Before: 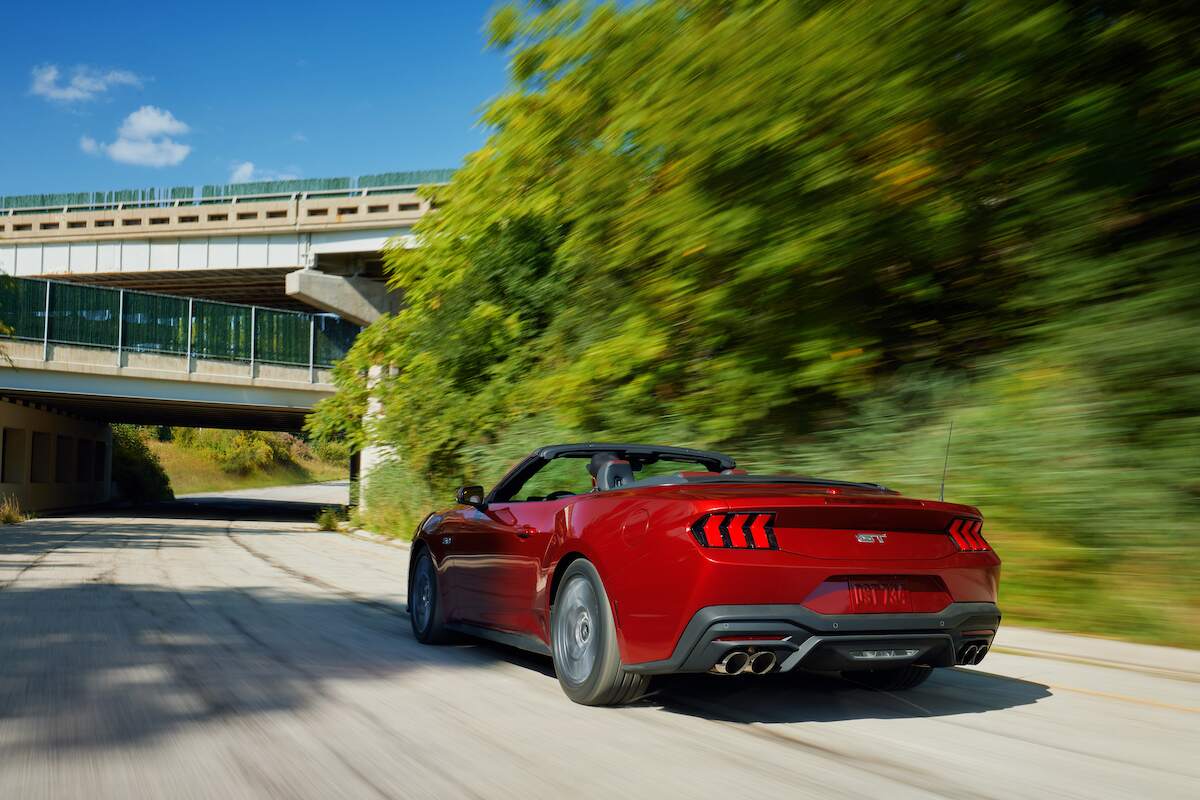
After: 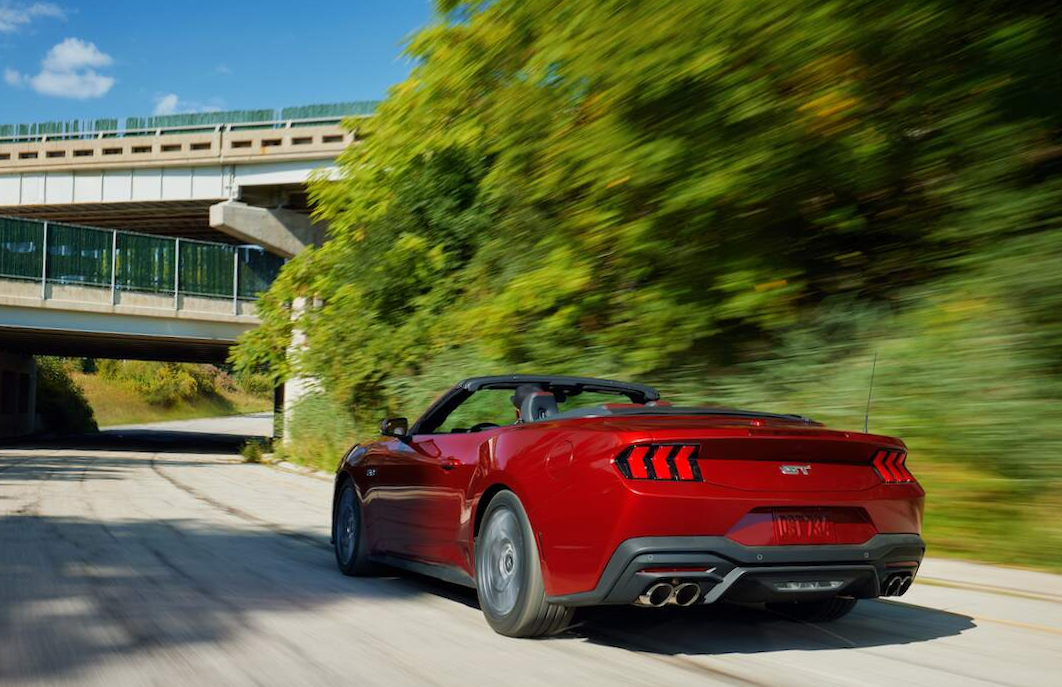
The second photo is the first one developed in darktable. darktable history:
crop and rotate: angle -1.96°, left 3.097%, top 4.154%, right 1.586%, bottom 0.529%
rotate and perspective: rotation -2°, crop left 0.022, crop right 0.978, crop top 0.049, crop bottom 0.951
